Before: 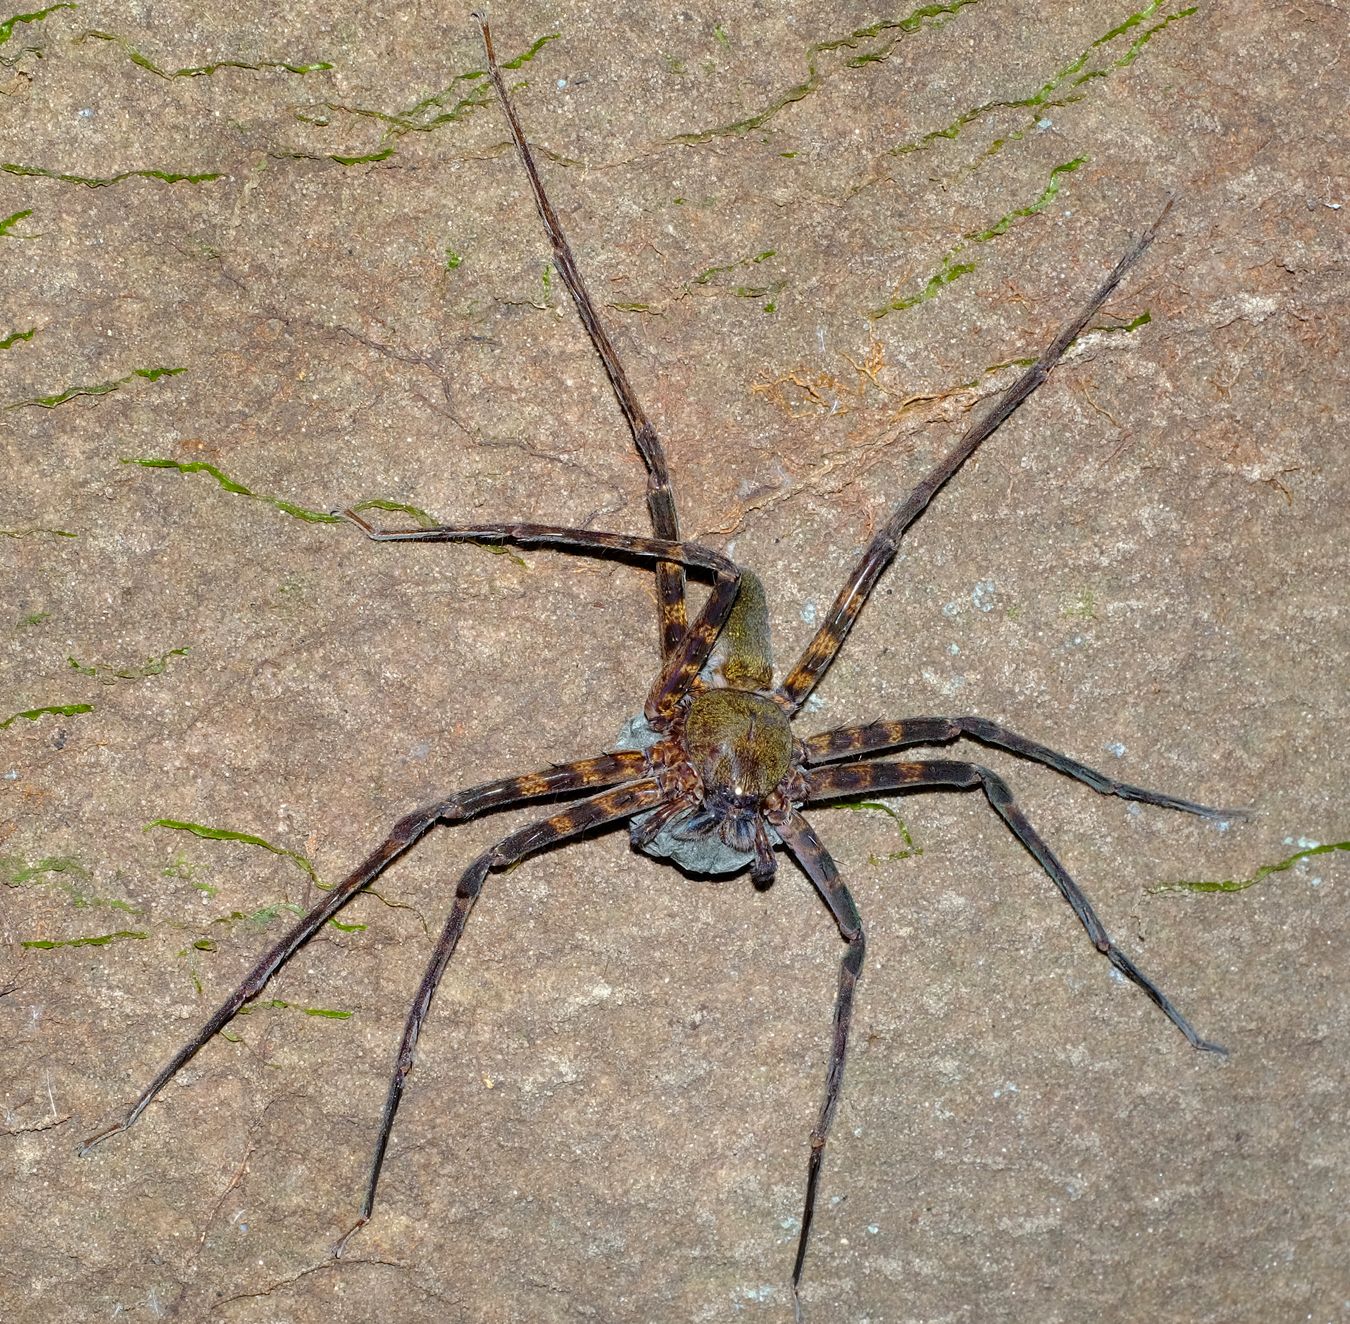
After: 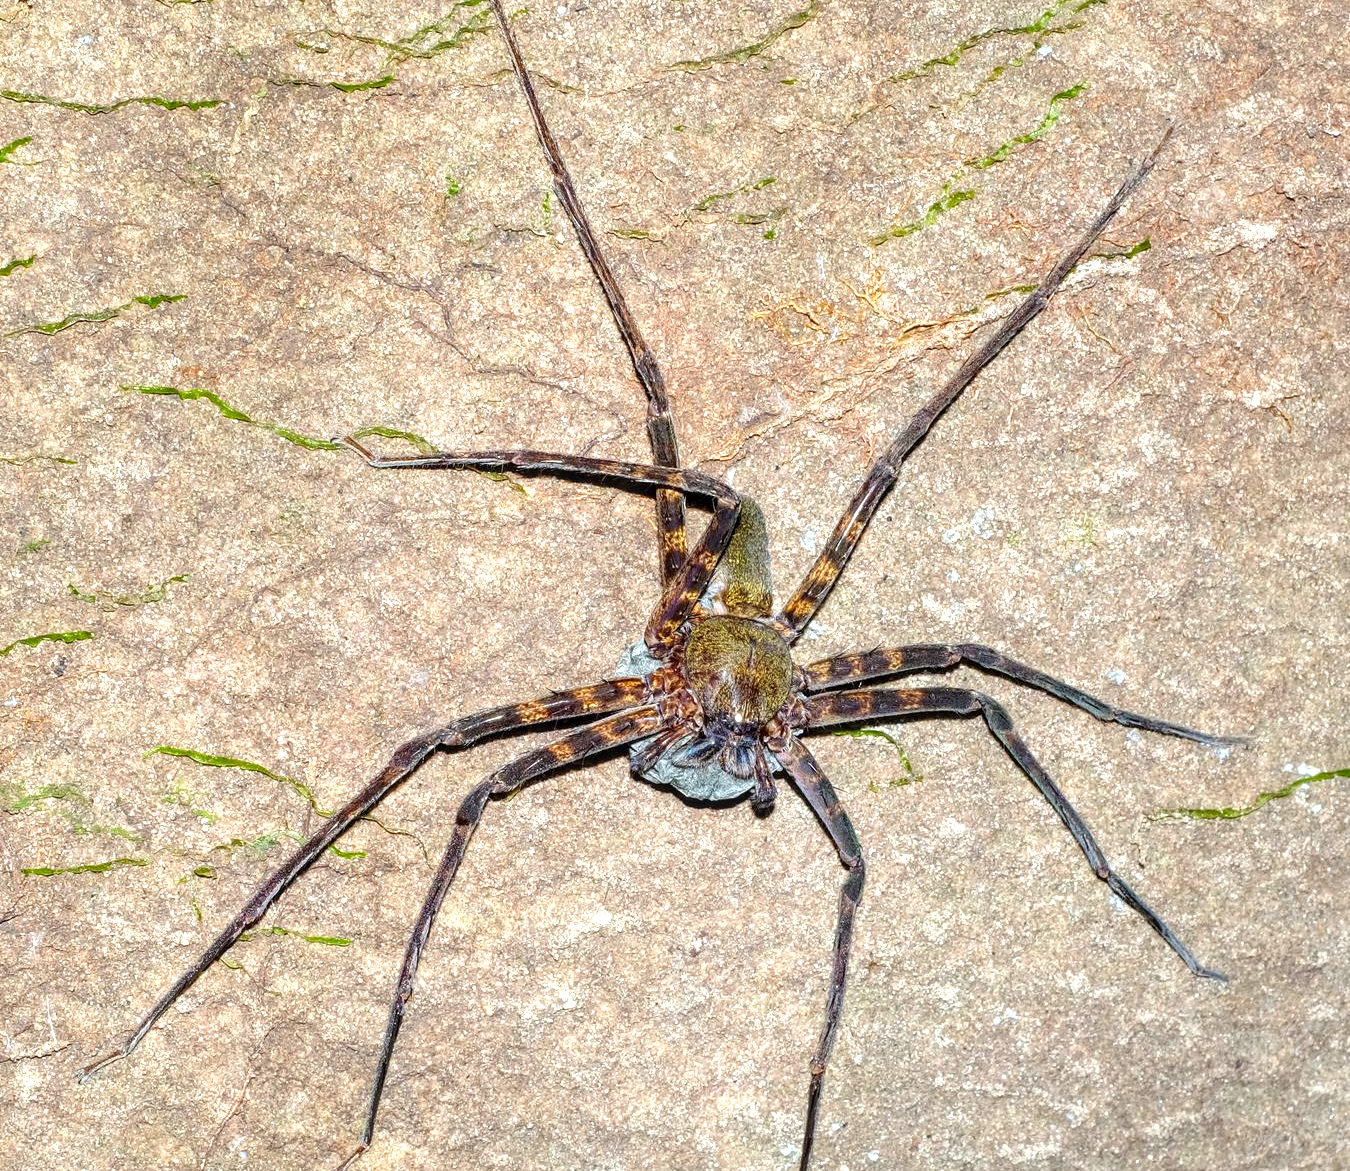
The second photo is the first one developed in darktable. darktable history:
local contrast: detail 130%
crop and rotate: top 5.562%, bottom 5.945%
exposure: black level correction 0, exposure 0.87 EV, compensate highlight preservation false
